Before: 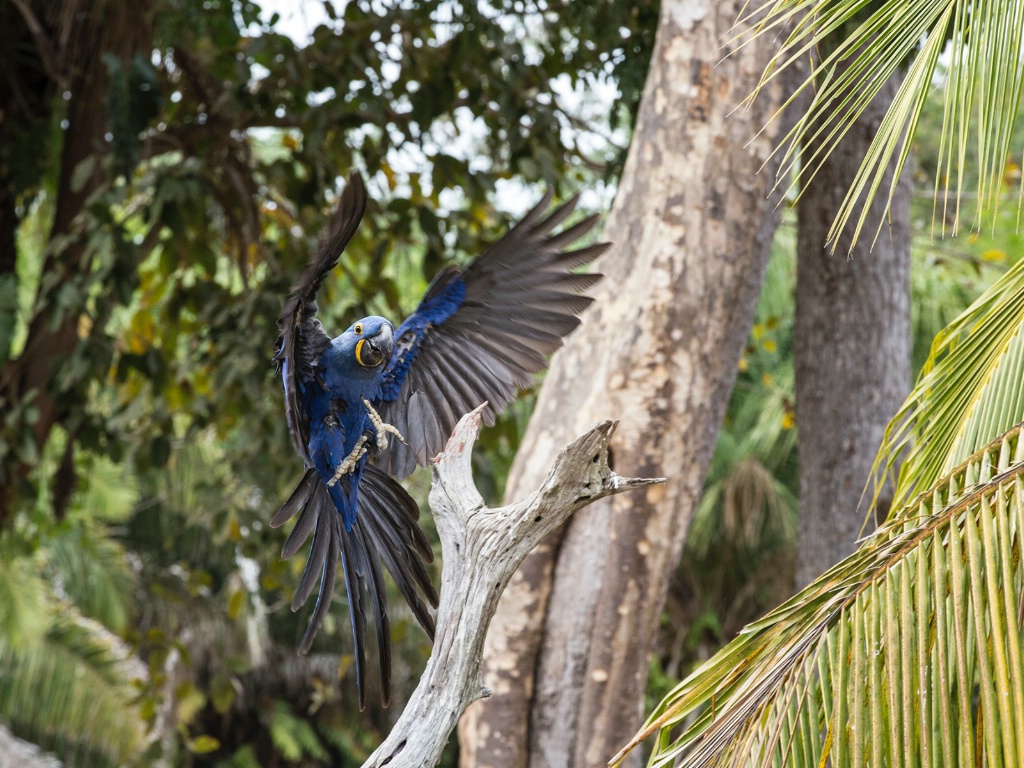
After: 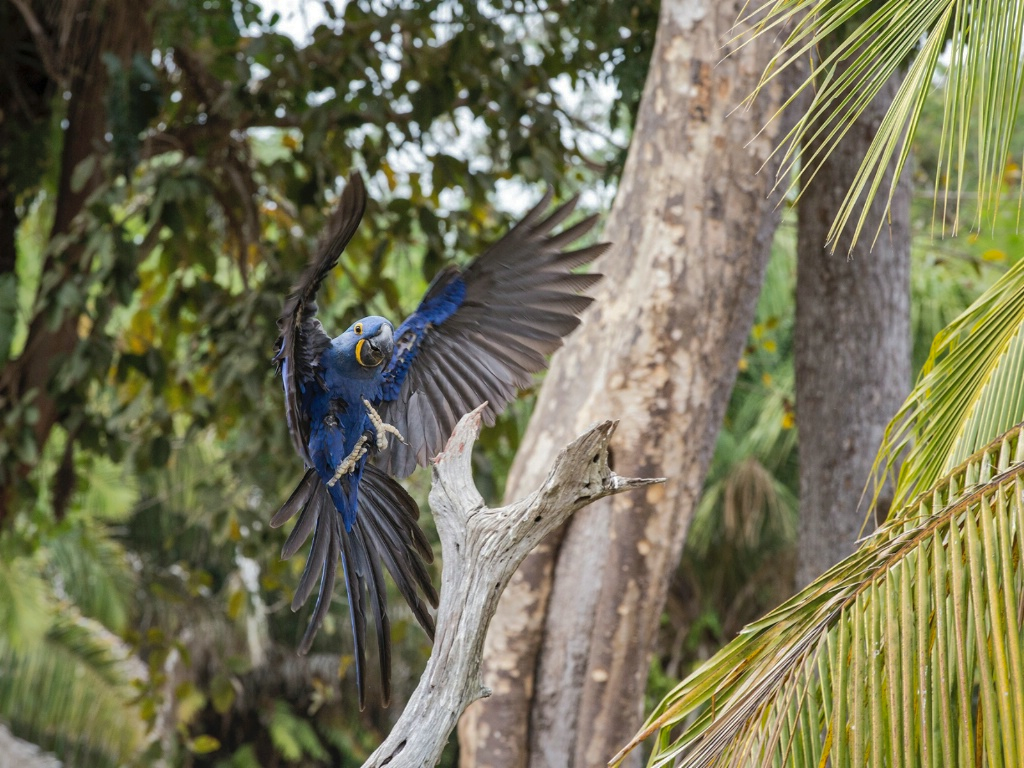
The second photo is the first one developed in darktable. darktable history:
shadows and highlights: shadows 39.29, highlights -59.9
